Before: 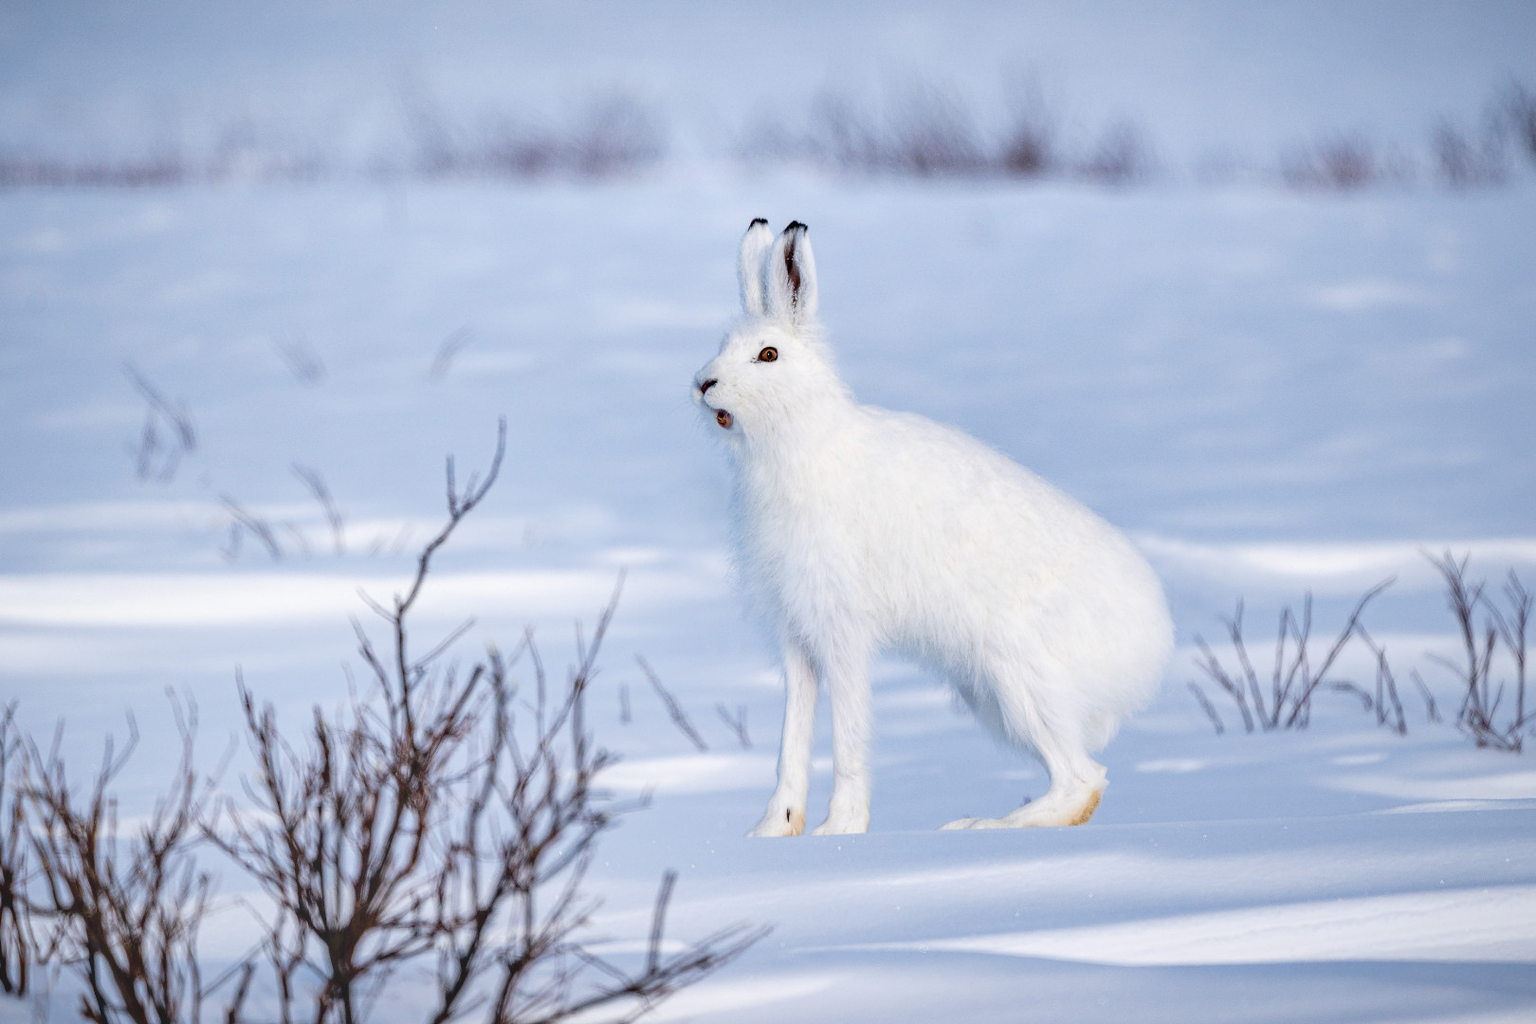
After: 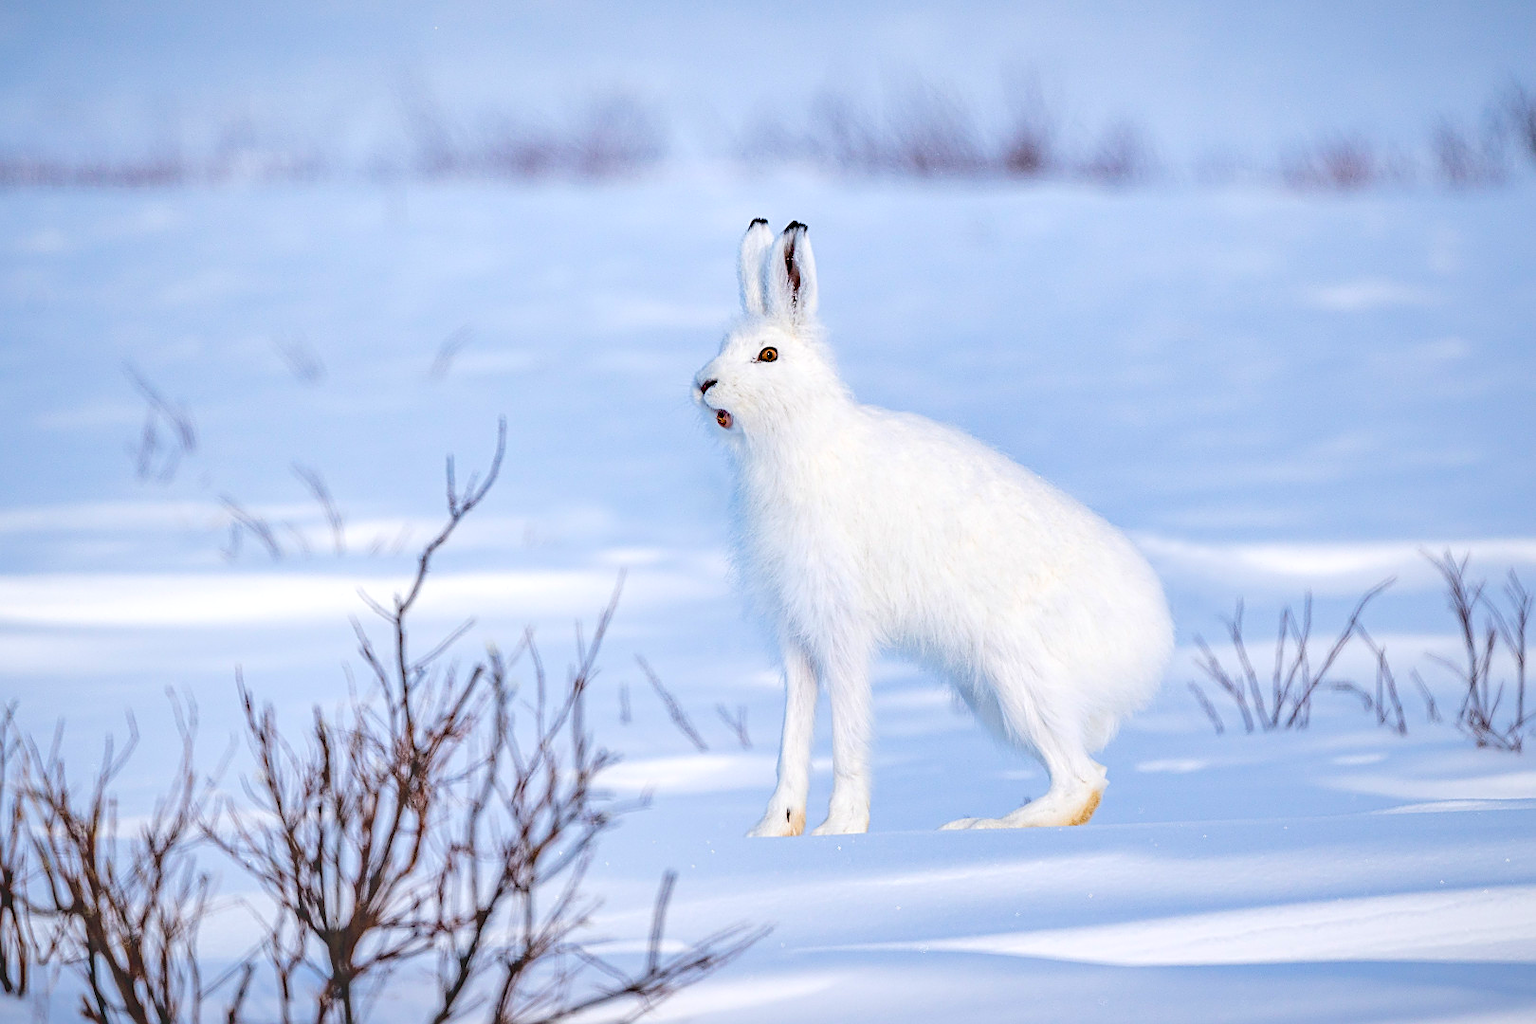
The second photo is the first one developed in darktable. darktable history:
color balance rgb: perceptual saturation grading › global saturation 25%, perceptual brilliance grading › mid-tones 10%, perceptual brilliance grading › shadows 15%, global vibrance 20%
sharpen: on, module defaults
exposure: exposure 0.127 EV, compensate highlight preservation false
